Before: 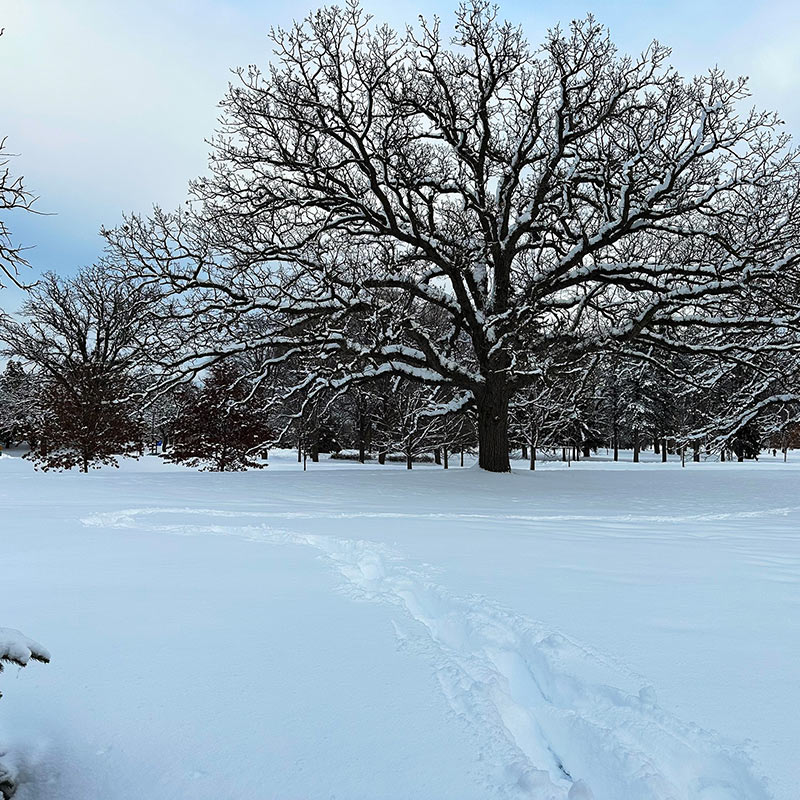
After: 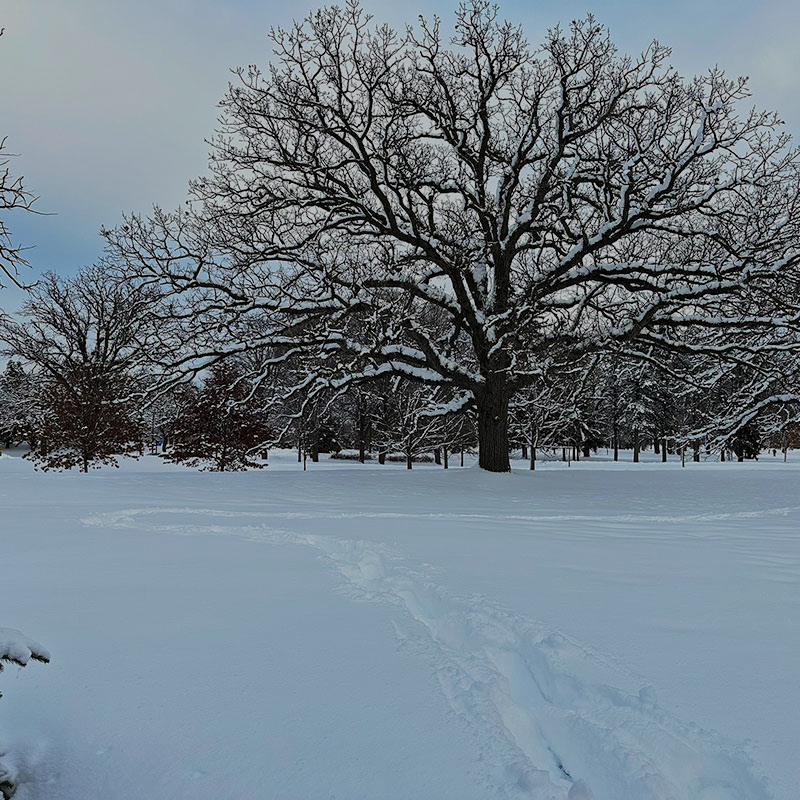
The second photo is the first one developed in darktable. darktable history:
tone equalizer "reduce highlights": -8 EV -0.002 EV, -7 EV 0.005 EV, -6 EV -0.008 EV, -5 EV 0.007 EV, -4 EV -0.042 EV, -3 EV -0.233 EV, -2 EV -0.662 EV, -1 EV -0.983 EV, +0 EV -0.969 EV, smoothing diameter 2%, edges refinement/feathering 20, mask exposure compensation -1.57 EV, filter diffusion 5
